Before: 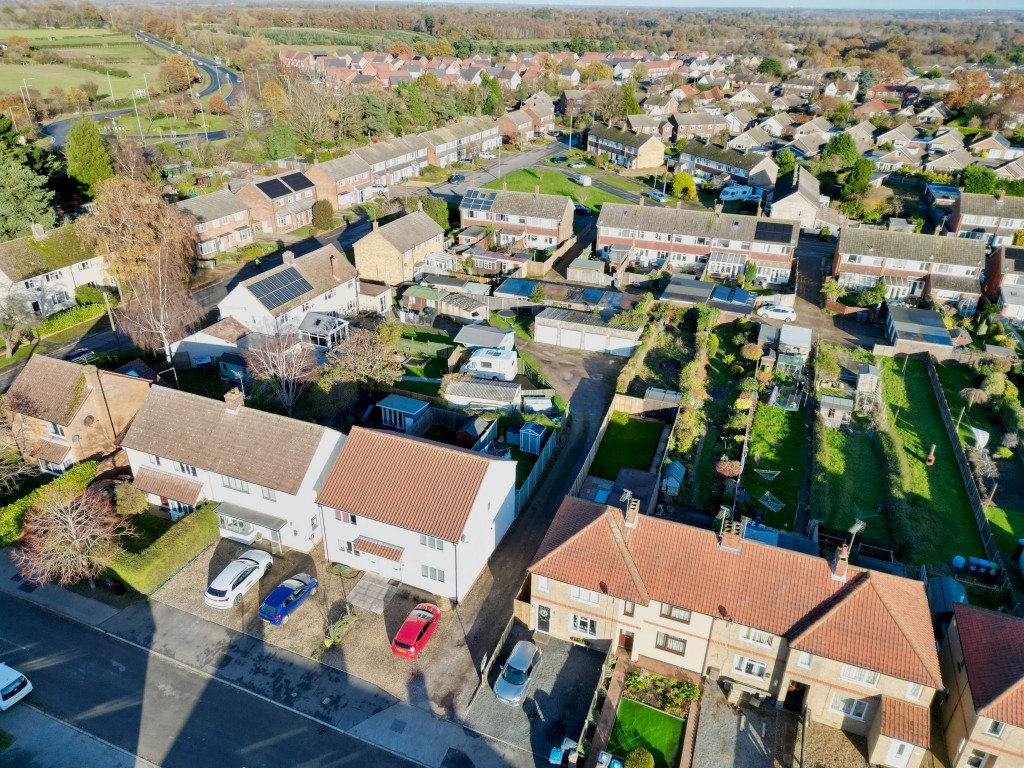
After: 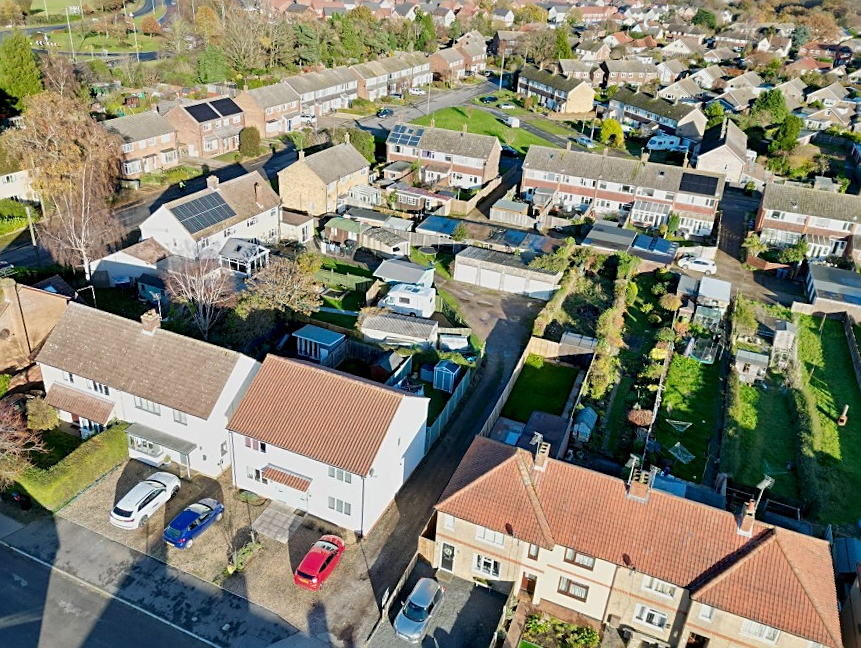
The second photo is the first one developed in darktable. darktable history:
sharpen: amount 0.496
crop and rotate: angle -3.2°, left 5.102%, top 5.184%, right 4.602%, bottom 4.263%
